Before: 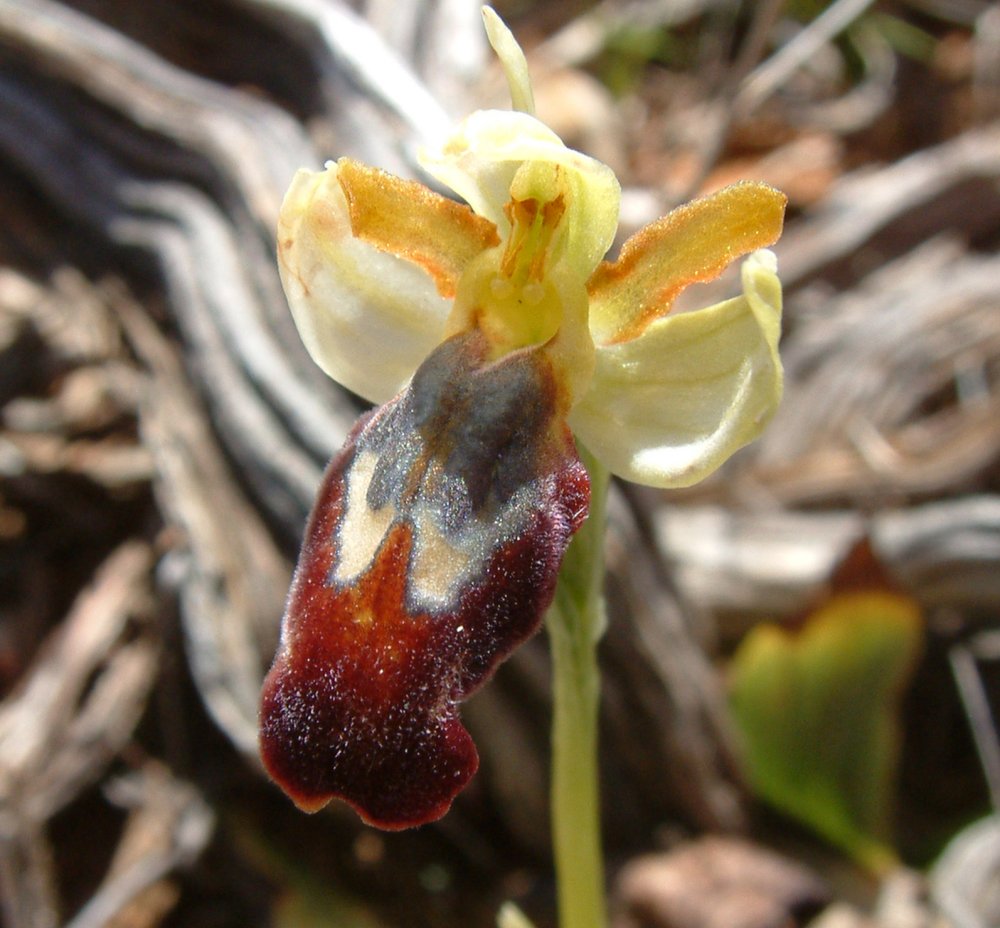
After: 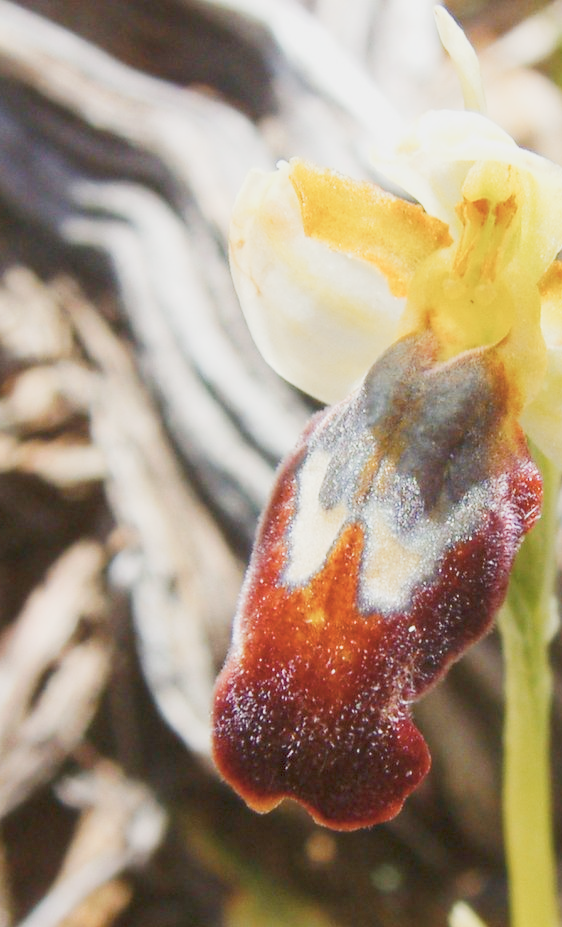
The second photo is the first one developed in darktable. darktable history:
color balance rgb: linear chroma grading › global chroma 0.61%, perceptual saturation grading › global saturation 30.149%, contrast -29.968%
contrast brightness saturation: contrast 0.096, saturation -0.376
tone curve: curves: ch0 [(0, 0) (0.003, 0.015) (0.011, 0.025) (0.025, 0.056) (0.044, 0.104) (0.069, 0.139) (0.1, 0.181) (0.136, 0.226) (0.177, 0.28) (0.224, 0.346) (0.277, 0.42) (0.335, 0.505) (0.399, 0.594) (0.468, 0.699) (0.543, 0.776) (0.623, 0.848) (0.709, 0.893) (0.801, 0.93) (0.898, 0.97) (1, 1)], preserve colors none
crop: left 4.873%, right 38.895%
